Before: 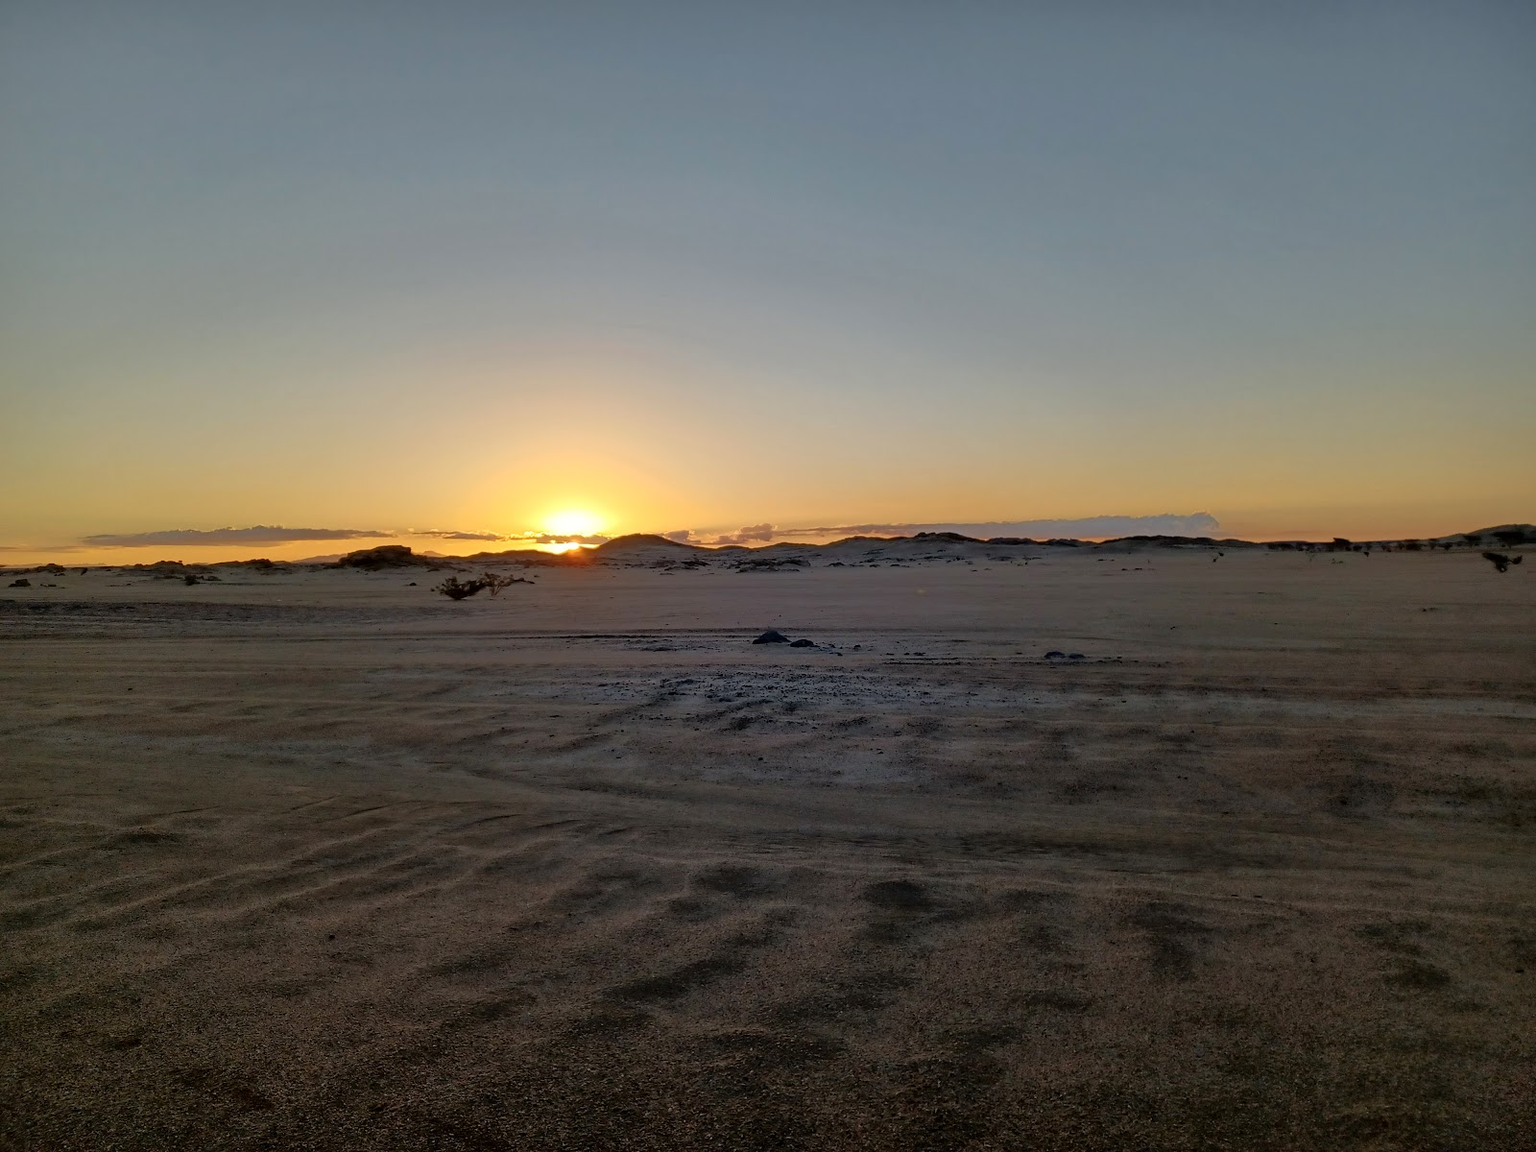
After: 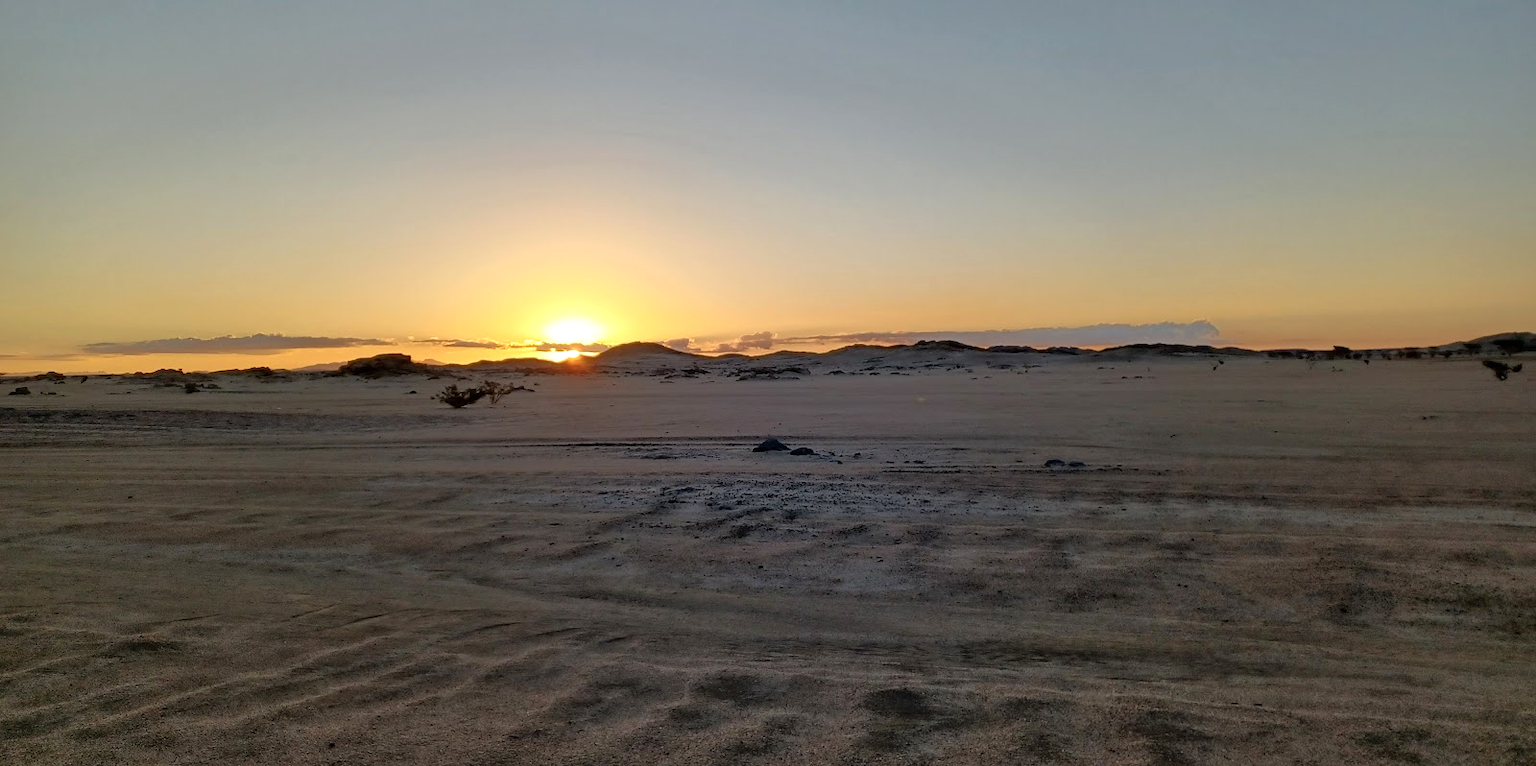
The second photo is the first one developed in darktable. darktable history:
crop: top 16.727%, bottom 16.727%
shadows and highlights: radius 44.78, white point adjustment 6.64, compress 79.65%, highlights color adjustment 78.42%, soften with gaussian
